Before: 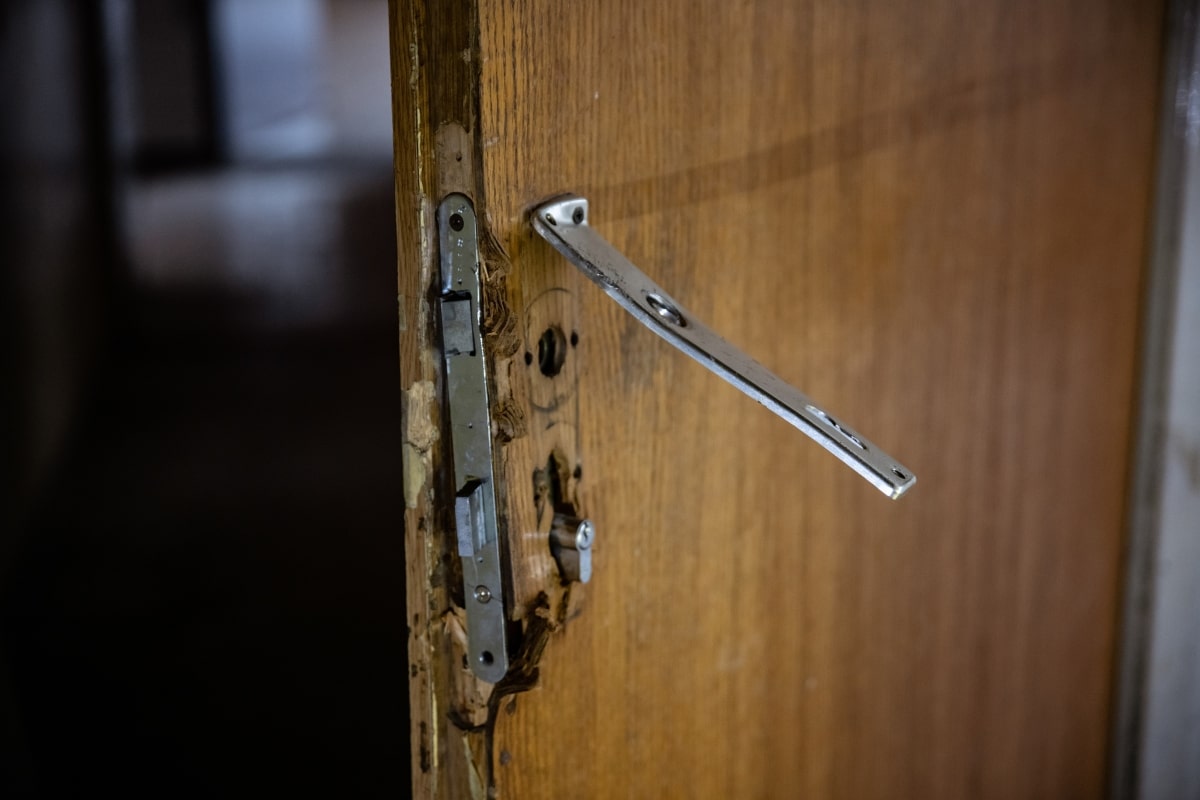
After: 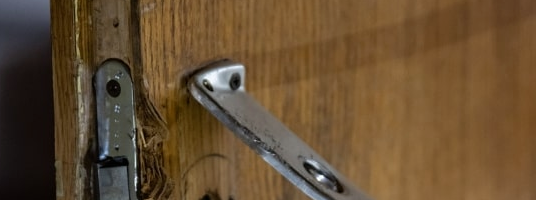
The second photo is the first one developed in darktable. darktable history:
base curve: curves: ch0 [(0, 0) (0.74, 0.67) (1, 1)]
crop: left 28.64%, top 16.832%, right 26.637%, bottom 58.055%
